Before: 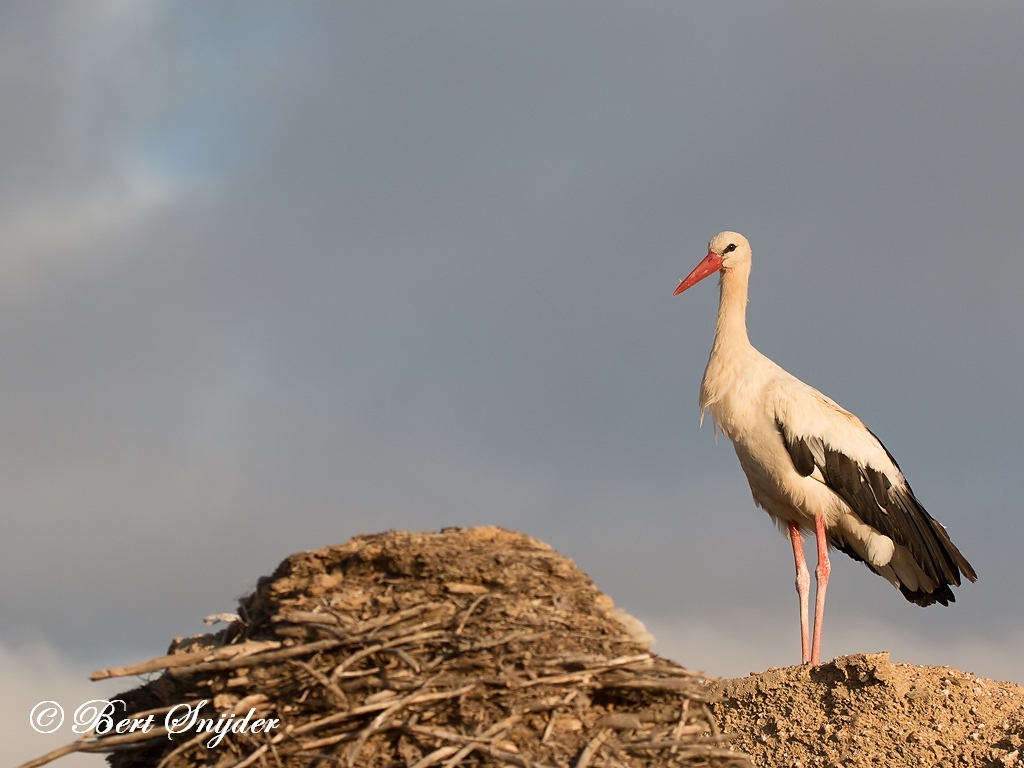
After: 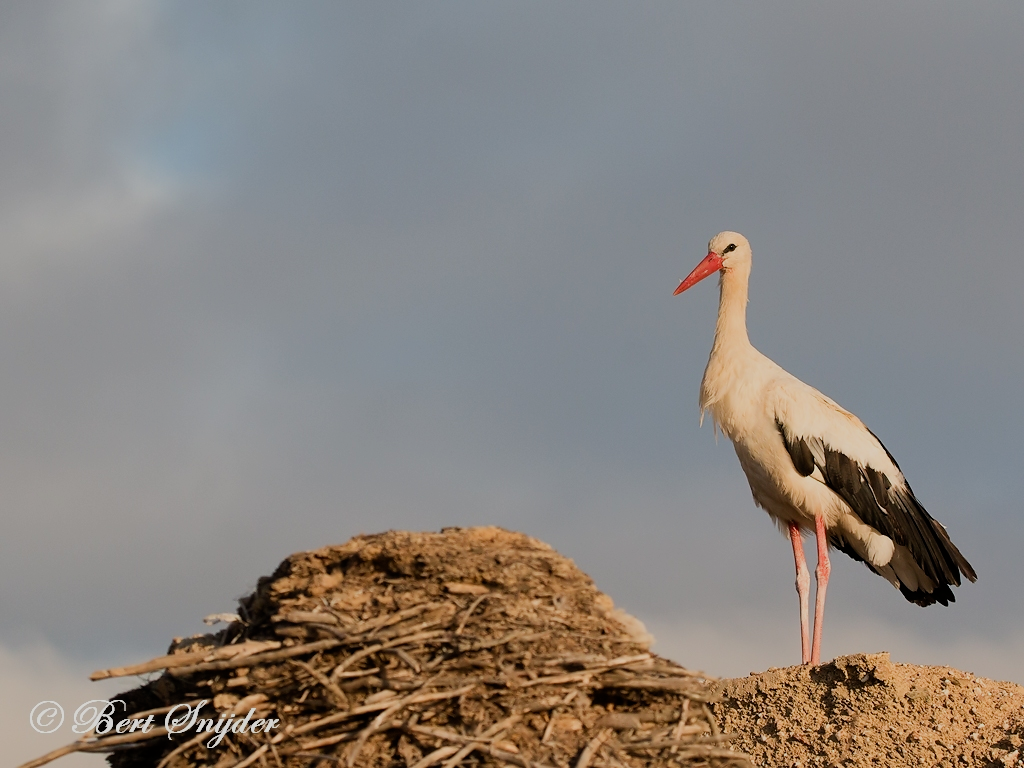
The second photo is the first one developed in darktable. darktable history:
contrast brightness saturation: saturation 0.101
filmic rgb: black relative exposure -7.65 EV, white relative exposure 4.56 EV, threshold 3.01 EV, hardness 3.61, enable highlight reconstruction true
